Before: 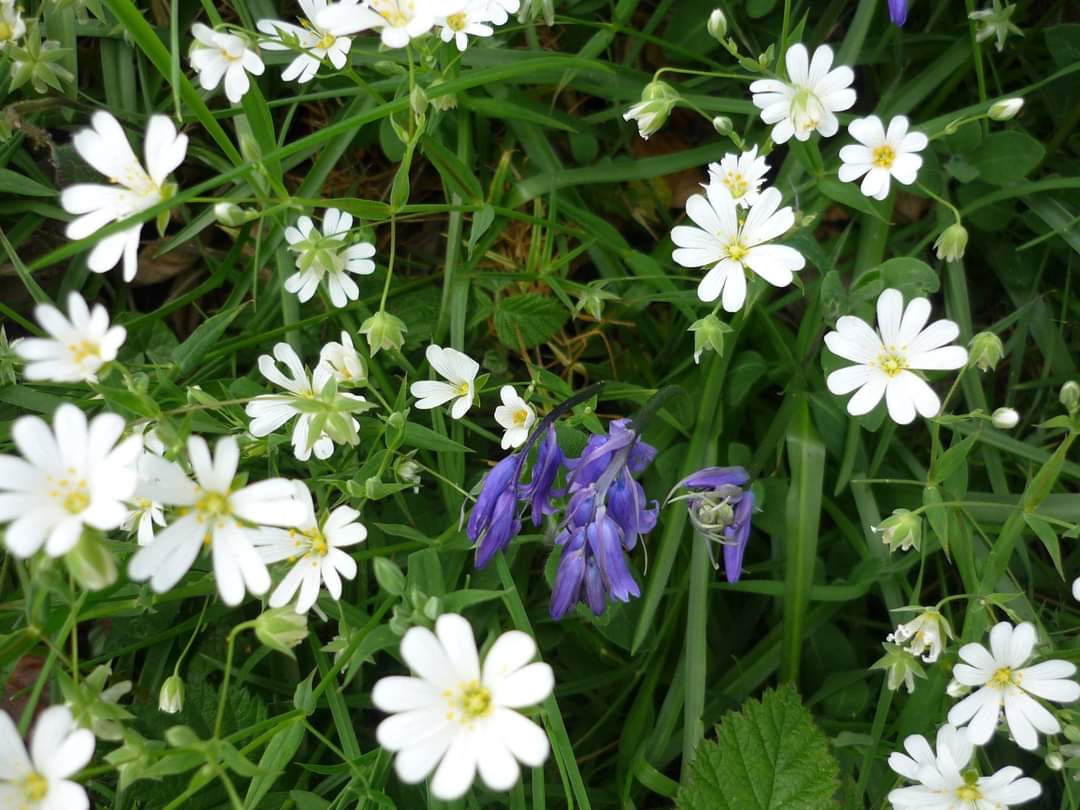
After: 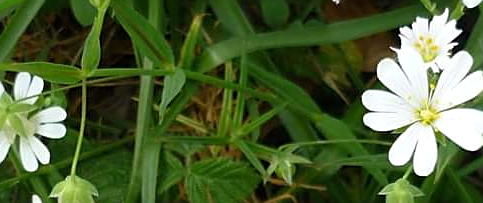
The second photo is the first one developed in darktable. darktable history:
levels: levels [0, 0.492, 0.984]
crop: left 28.64%, top 16.832%, right 26.637%, bottom 58.055%
sharpen: on, module defaults
